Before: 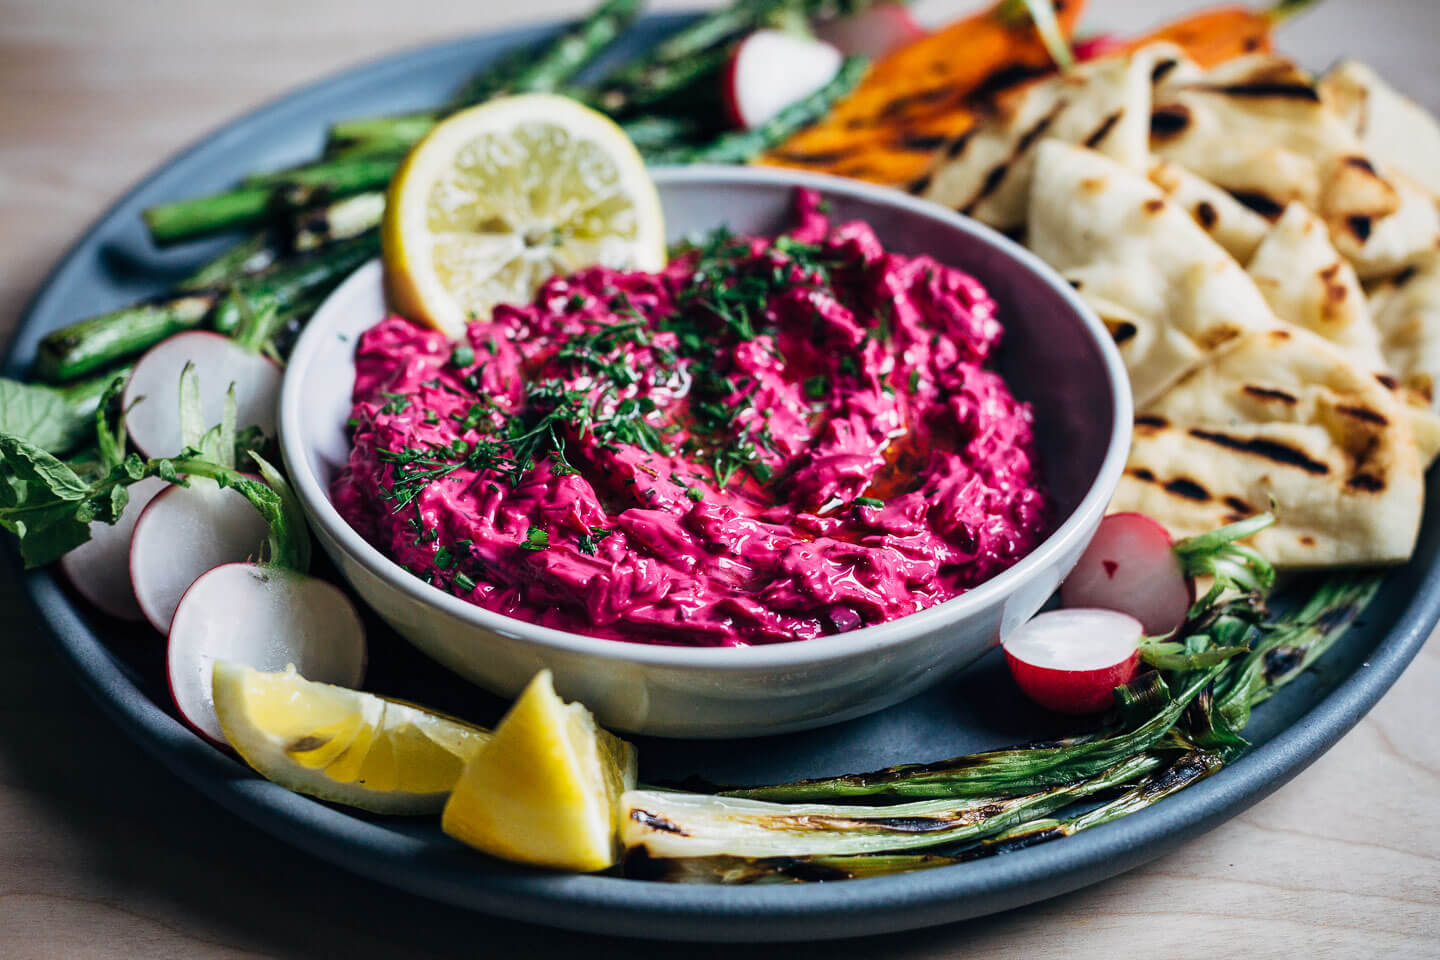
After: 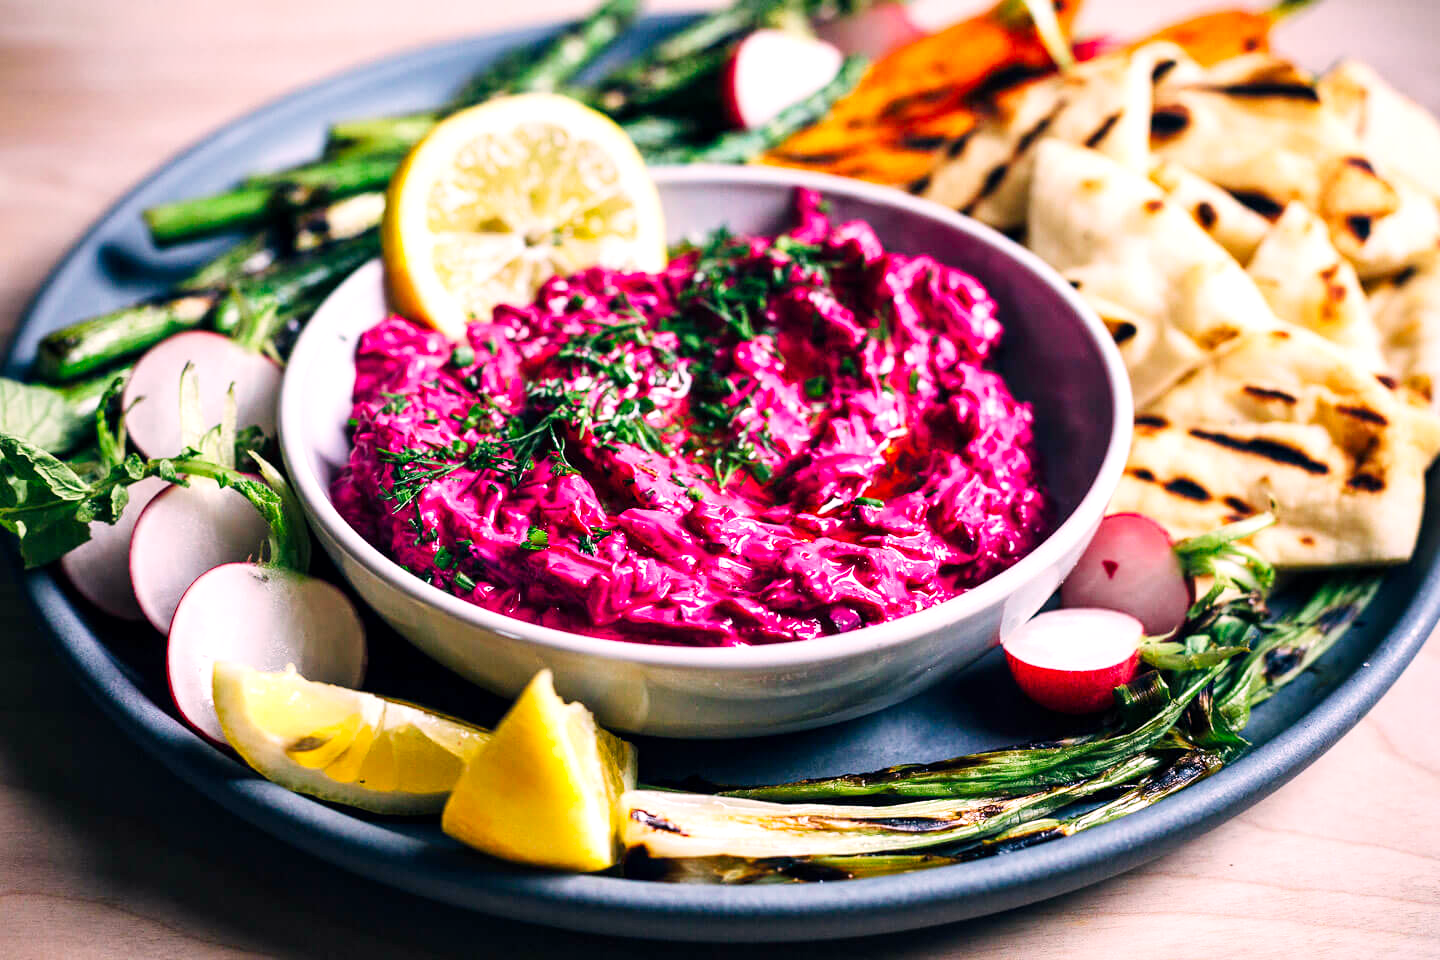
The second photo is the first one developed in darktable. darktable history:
color correction: highlights a* 12.83, highlights b* 5.51
exposure: black level correction 0.001, exposure 0.674 EV, compensate highlight preservation false
tone curve: curves: ch0 [(0, 0) (0.071, 0.058) (0.266, 0.268) (0.498, 0.542) (0.766, 0.807) (1, 0.983)]; ch1 [(0, 0) (0.346, 0.307) (0.408, 0.387) (0.463, 0.465) (0.482, 0.493) (0.502, 0.499) (0.517, 0.502) (0.55, 0.548) (0.597, 0.61) (0.651, 0.698) (1, 1)]; ch2 [(0, 0) (0.346, 0.34) (0.434, 0.46) (0.485, 0.494) (0.5, 0.498) (0.517, 0.506) (0.526, 0.539) (0.583, 0.603) (0.625, 0.659) (1, 1)], preserve colors none
contrast brightness saturation: saturation 0.13
